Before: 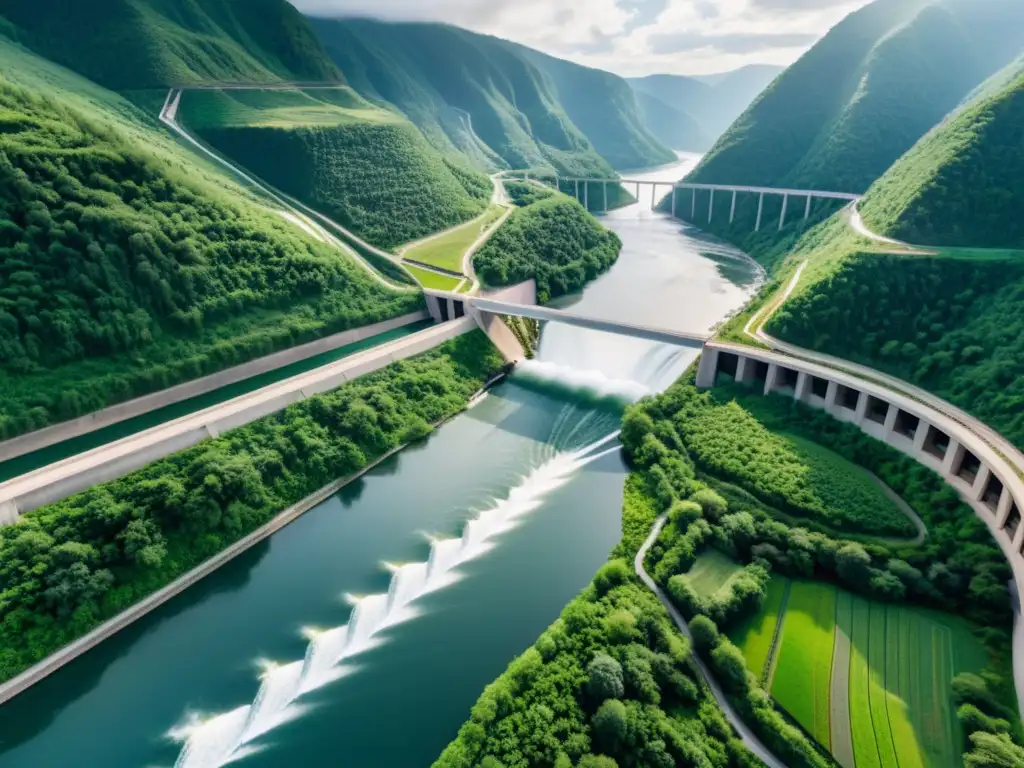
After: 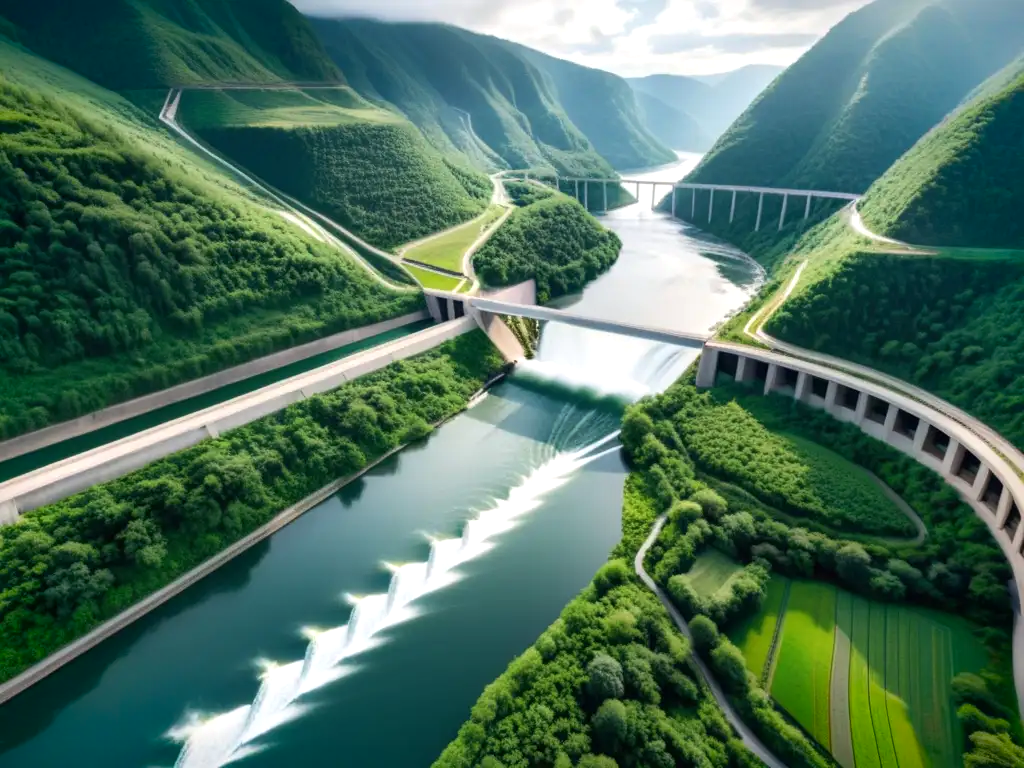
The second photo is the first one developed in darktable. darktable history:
tone equalizer: -8 EV -0.001 EV, -7 EV 0.001 EV, -6 EV -0.002 EV, -5 EV -0.003 EV, -4 EV -0.062 EV, -3 EV -0.222 EV, -2 EV -0.267 EV, -1 EV 0.105 EV, +0 EV 0.303 EV
vignetting: fall-off start 88.53%, fall-off radius 44.2%, saturation 0.376, width/height ratio 1.161
